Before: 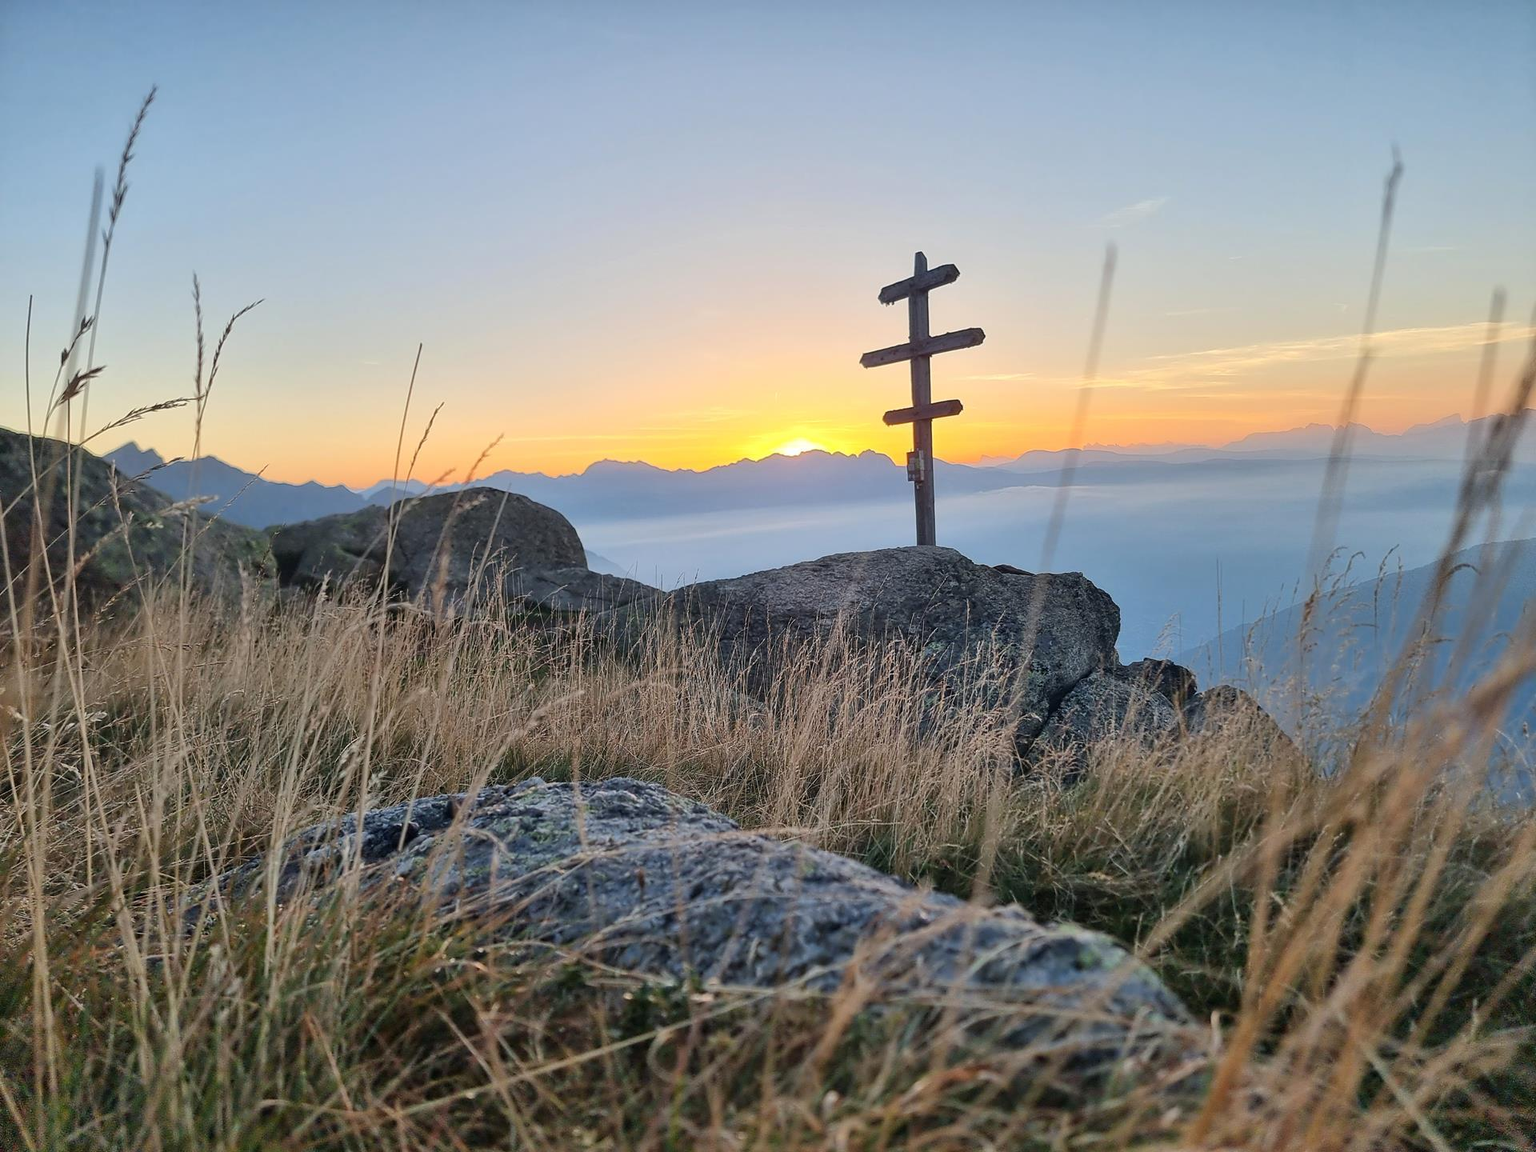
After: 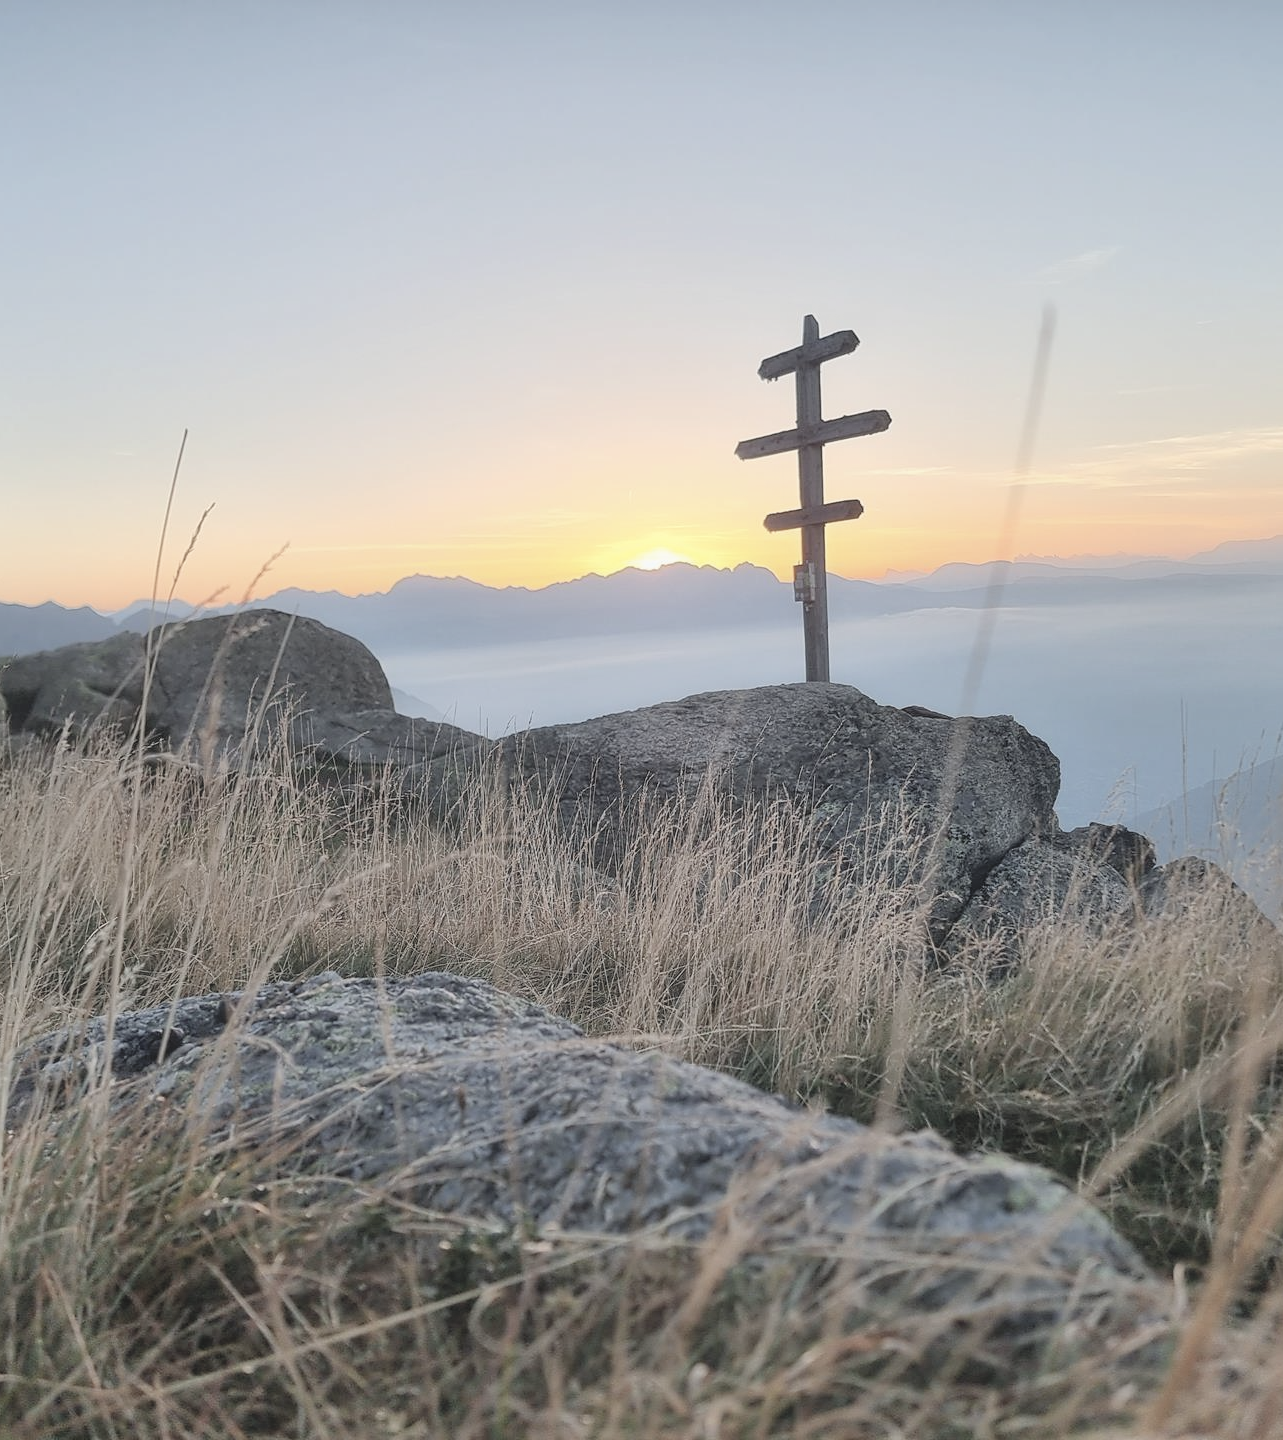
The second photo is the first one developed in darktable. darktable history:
crop and rotate: left 17.732%, right 15.423%
contrast brightness saturation: brightness 0.18, saturation -0.5
contrast equalizer: y [[0.5, 0.486, 0.447, 0.446, 0.489, 0.5], [0.5 ×6], [0.5 ×6], [0 ×6], [0 ×6]]
